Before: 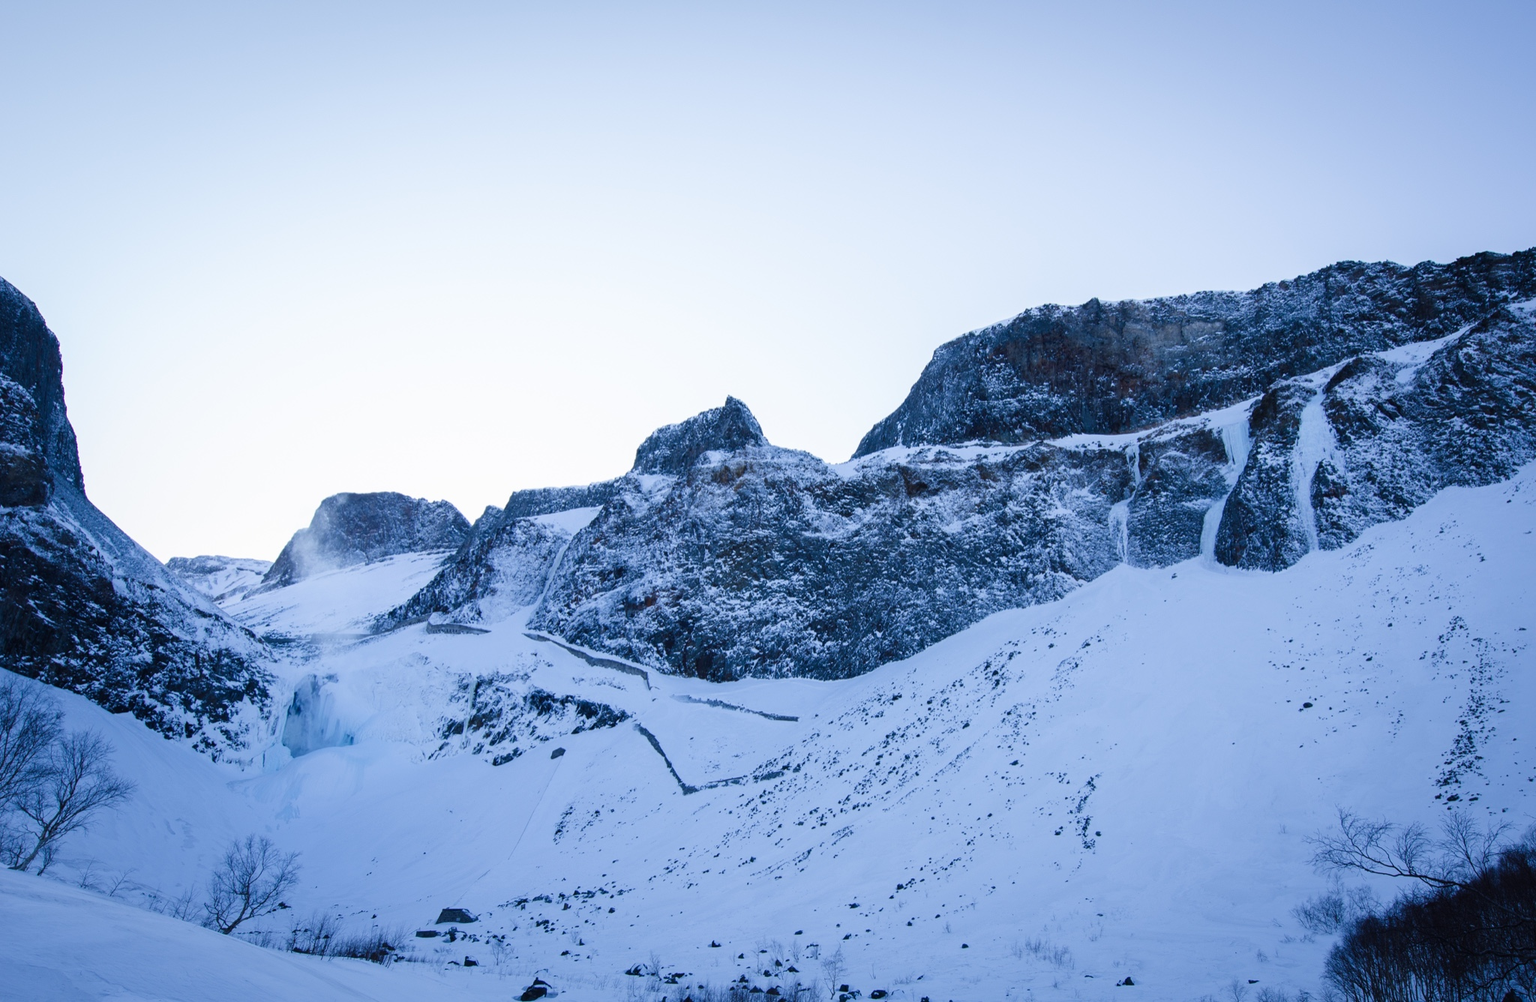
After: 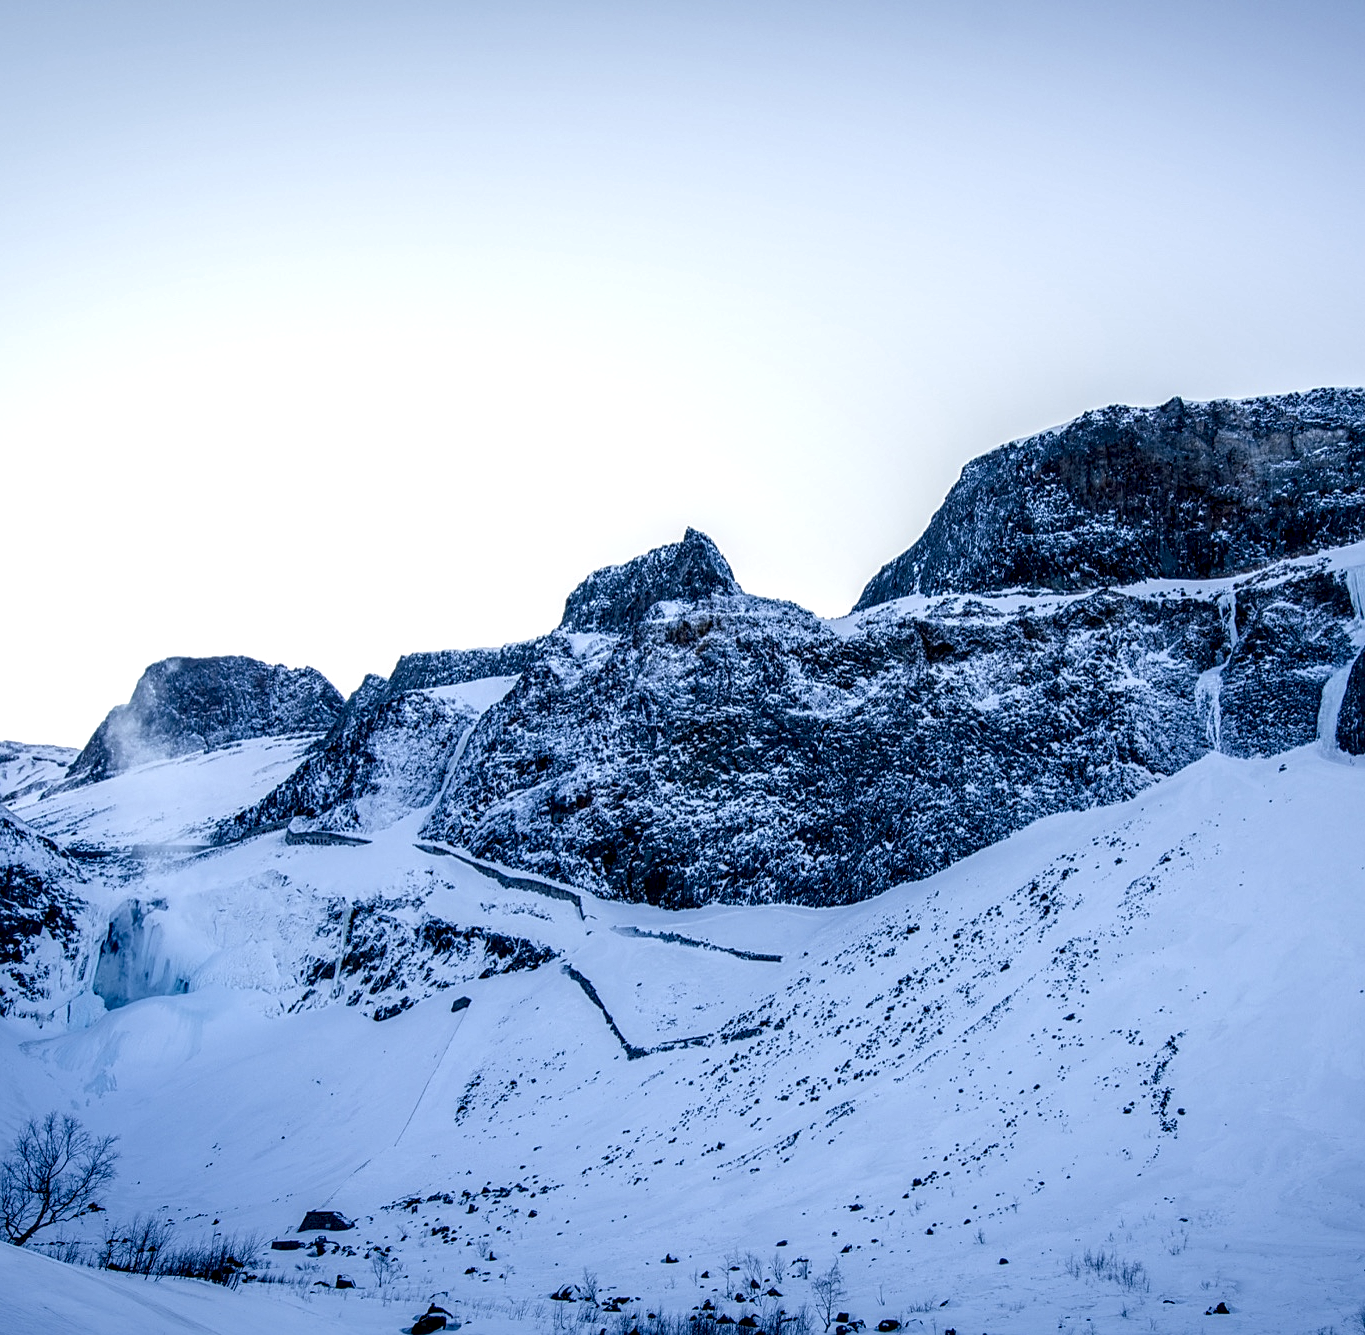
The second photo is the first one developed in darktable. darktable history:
crop and rotate: left 13.854%, right 19.467%
sharpen: amount 0.49
exposure: compensate exposure bias true, compensate highlight preservation false
local contrast: highlights 16%, detail 185%
